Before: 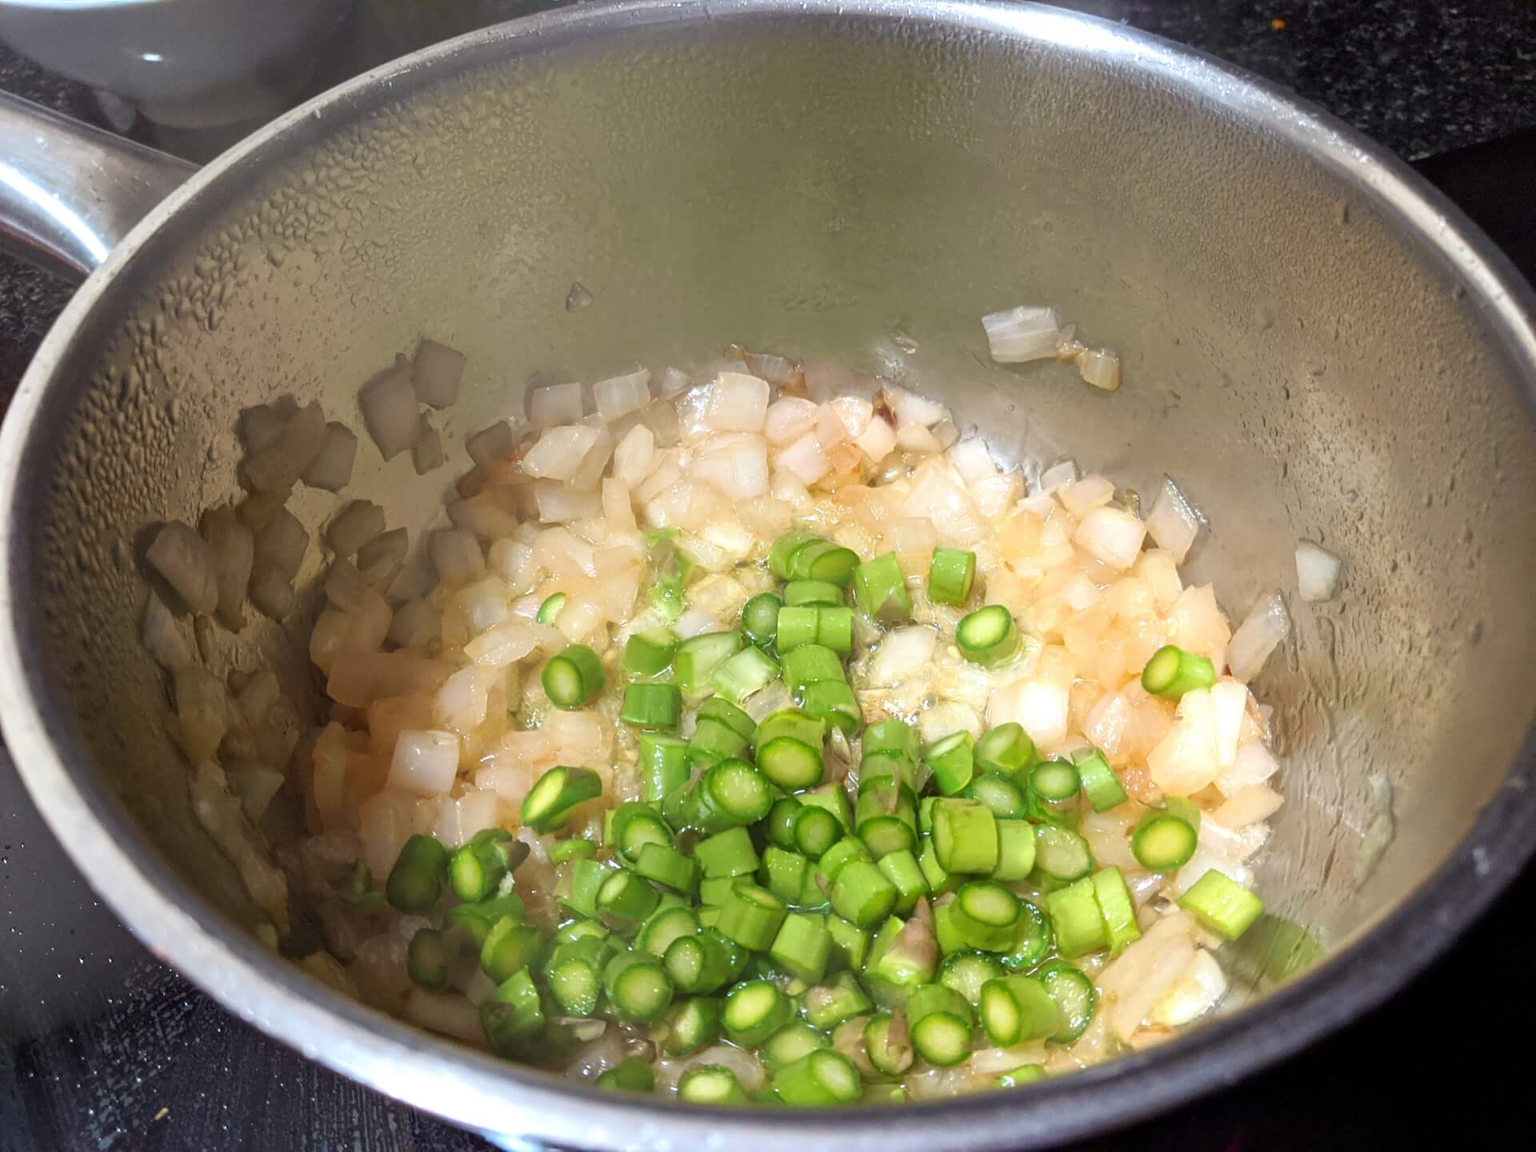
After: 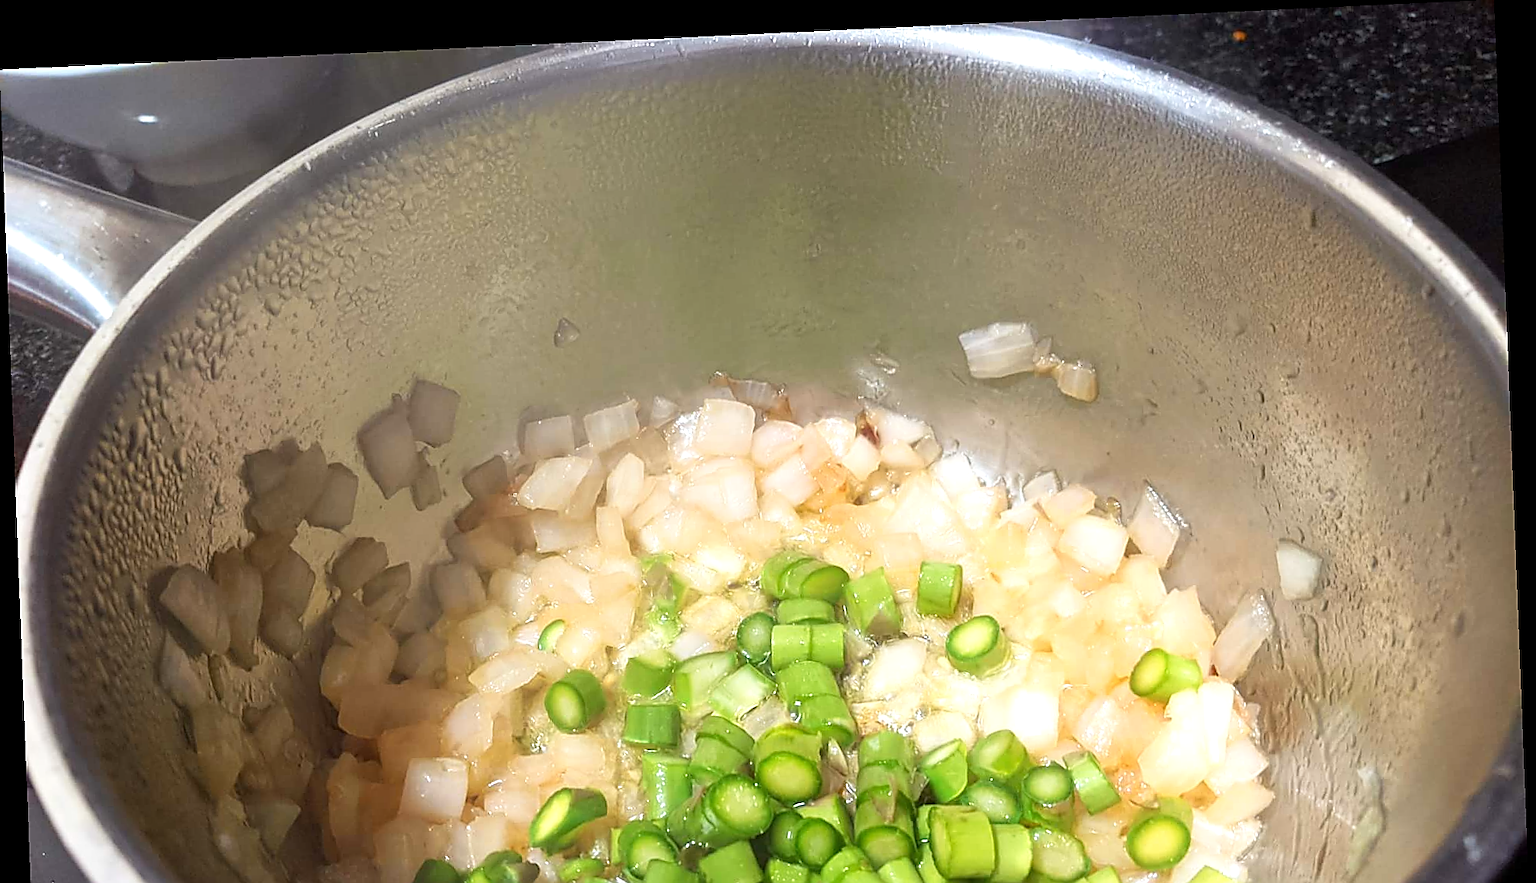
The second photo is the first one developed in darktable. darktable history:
exposure: exposure 0.217 EV, compensate highlight preservation false
rotate and perspective: rotation -2.22°, lens shift (horizontal) -0.022, automatic cropping off
crop: bottom 24.967%
sharpen: radius 1.4, amount 1.25, threshold 0.7
tone curve: curves: ch0 [(0, 0) (0.003, 0.003) (0.011, 0.012) (0.025, 0.026) (0.044, 0.046) (0.069, 0.072) (0.1, 0.104) (0.136, 0.141) (0.177, 0.185) (0.224, 0.234) (0.277, 0.289) (0.335, 0.349) (0.399, 0.415) (0.468, 0.488) (0.543, 0.566) (0.623, 0.649) (0.709, 0.739) (0.801, 0.834) (0.898, 0.923) (1, 1)], preserve colors none
